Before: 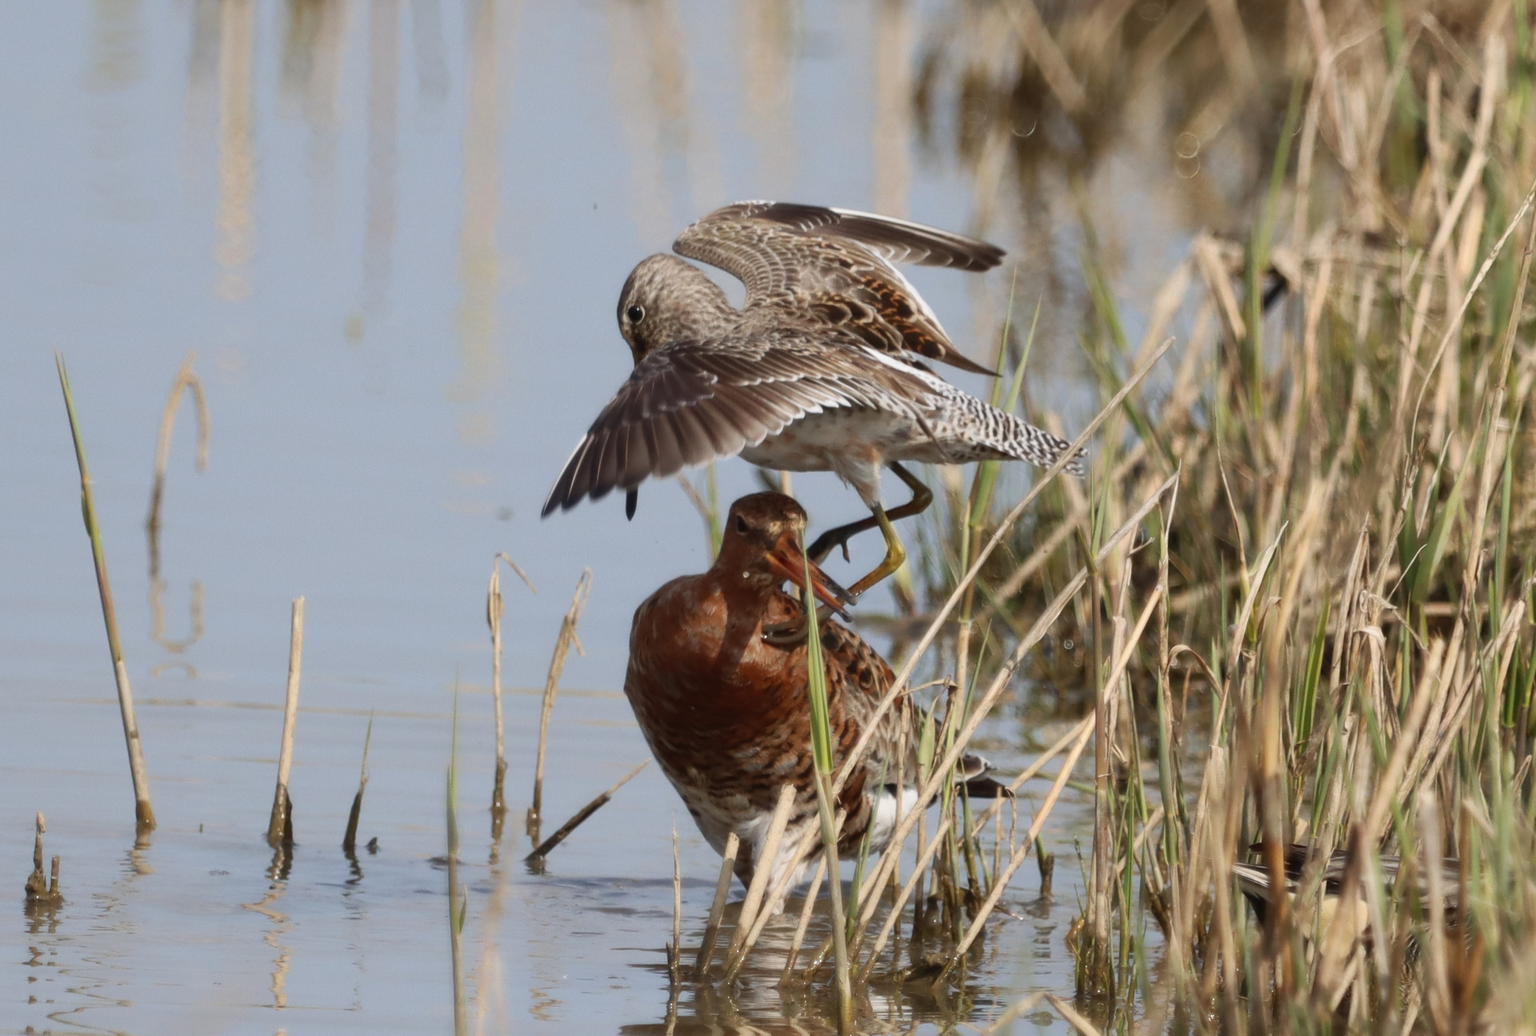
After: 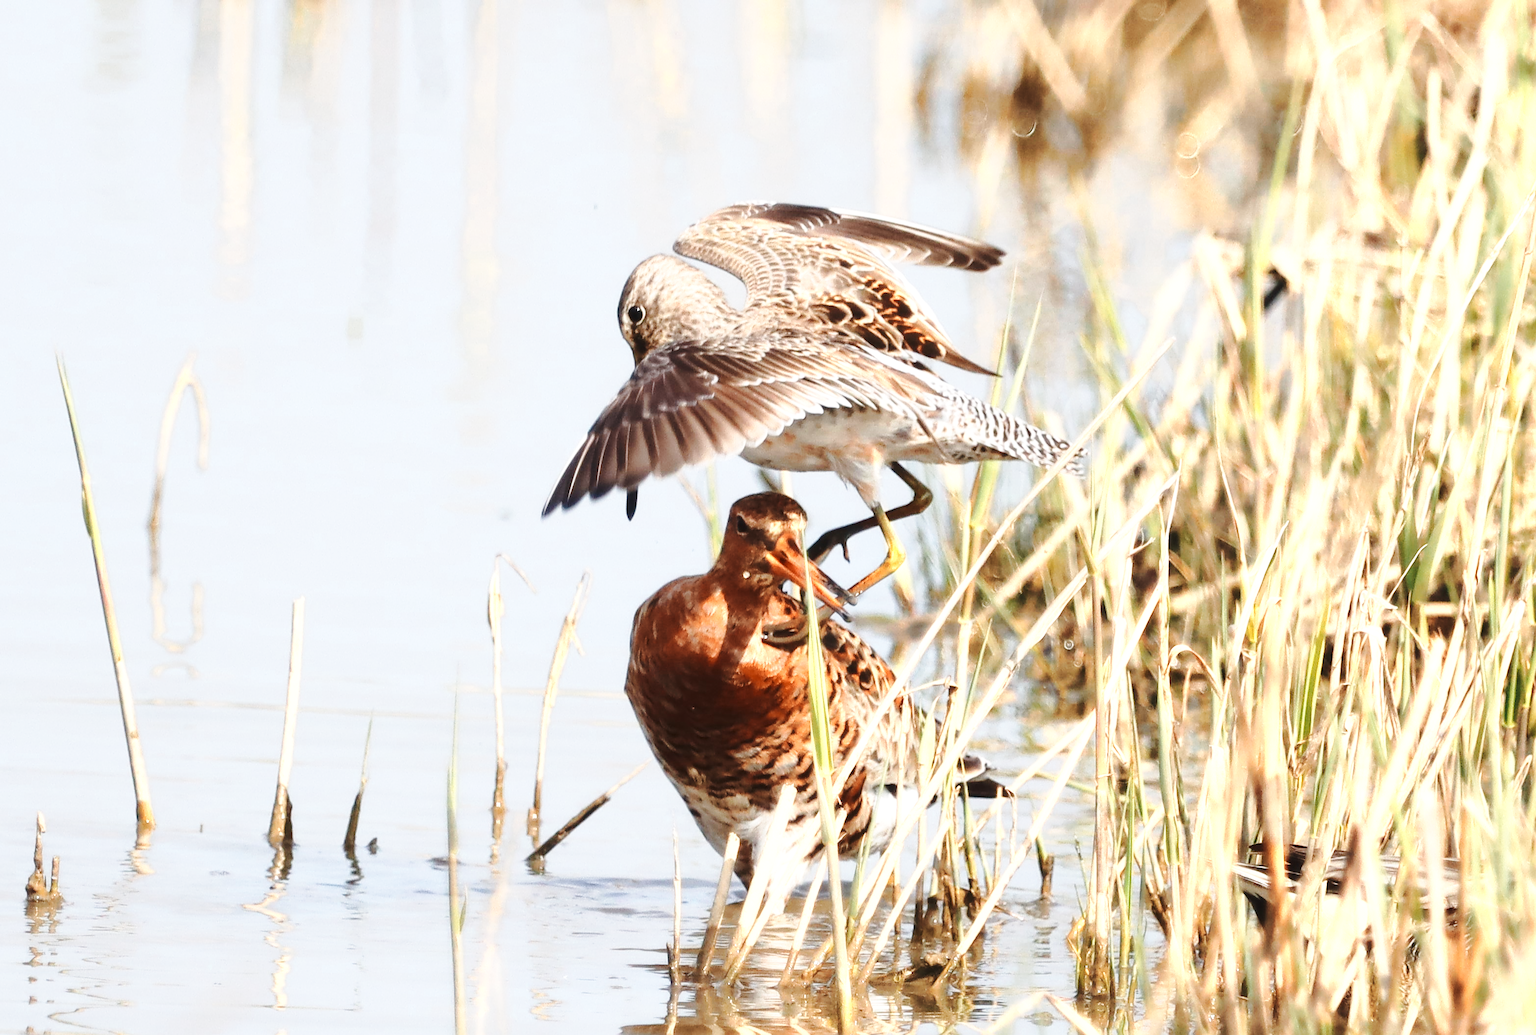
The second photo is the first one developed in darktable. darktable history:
exposure: black level correction 0, exposure 0.5 EV, compensate highlight preservation false
base curve: curves: ch0 [(0, 0) (0.032, 0.037) (0.105, 0.228) (0.435, 0.76) (0.856, 0.983) (1, 1)], preserve colors none
color zones: curves: ch0 [(0.018, 0.548) (0.197, 0.654) (0.425, 0.447) (0.605, 0.658) (0.732, 0.579)]; ch1 [(0.105, 0.531) (0.224, 0.531) (0.386, 0.39) (0.618, 0.456) (0.732, 0.456) (0.956, 0.421)]; ch2 [(0.039, 0.583) (0.215, 0.465) (0.399, 0.544) (0.465, 0.548) (0.614, 0.447) (0.724, 0.43) (0.882, 0.623) (0.956, 0.632)]
sharpen: on, module defaults
